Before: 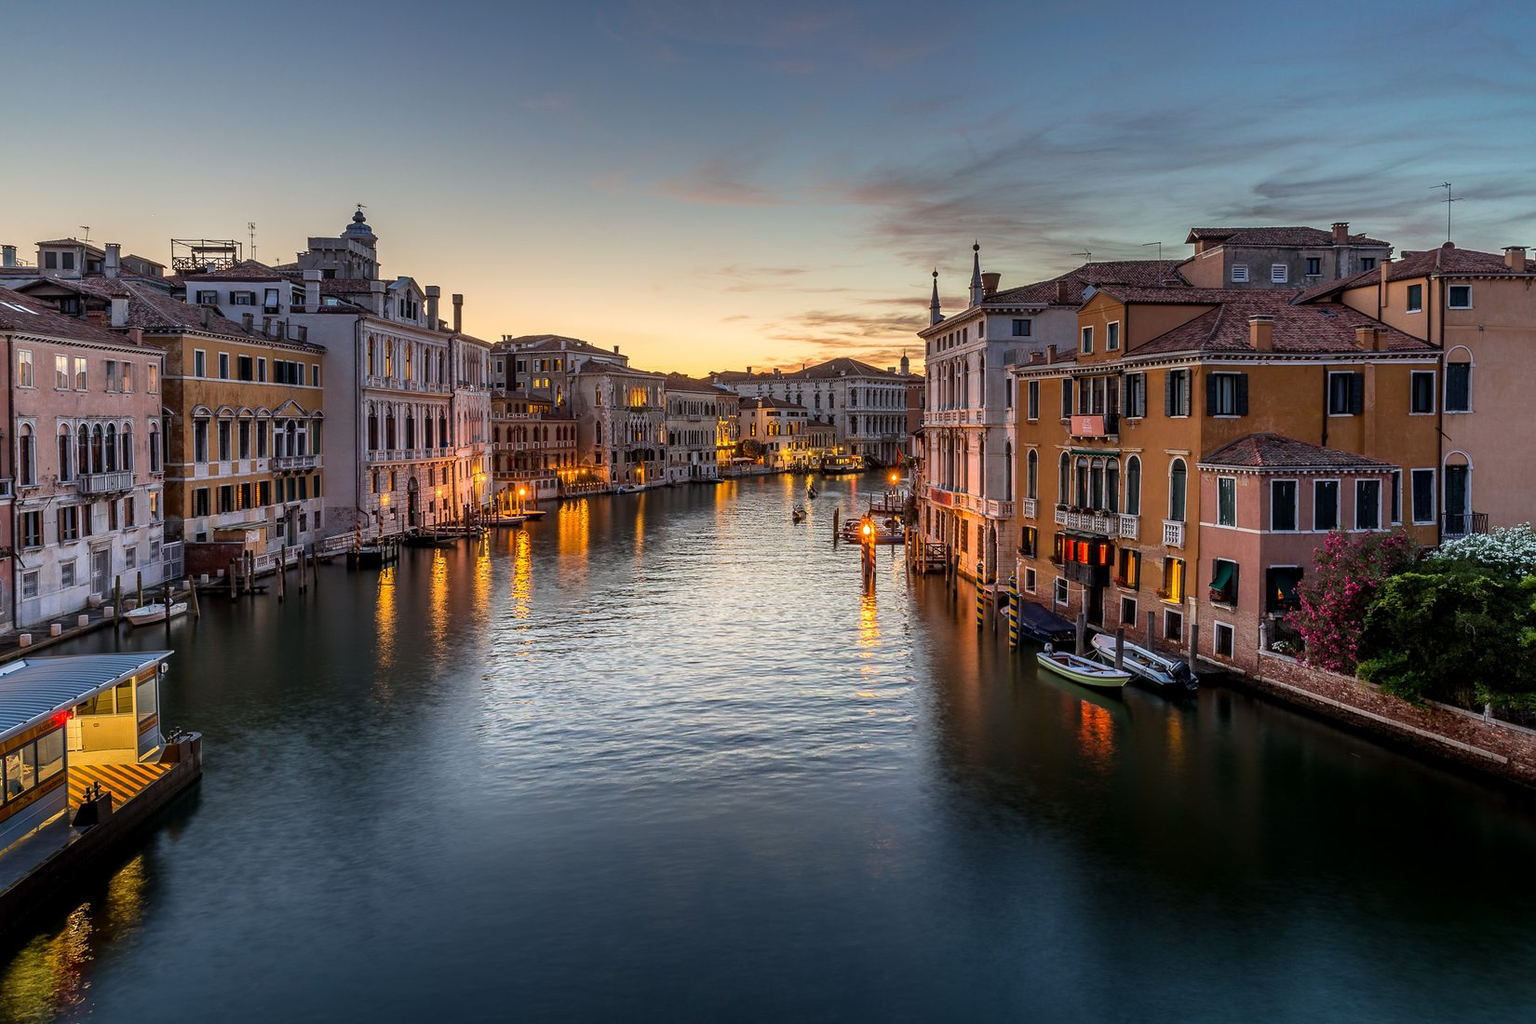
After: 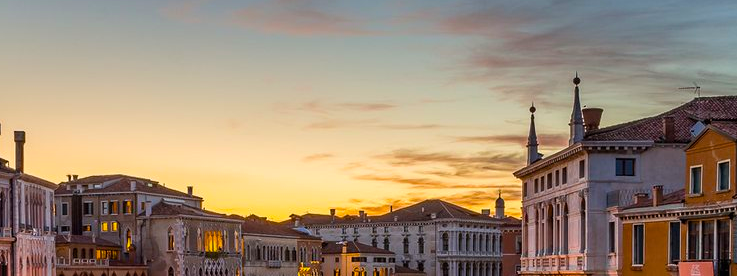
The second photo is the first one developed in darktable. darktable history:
crop: left 28.64%, top 16.832%, right 26.637%, bottom 58.055%
color balance rgb: perceptual saturation grading › global saturation 30%, global vibrance 20%
